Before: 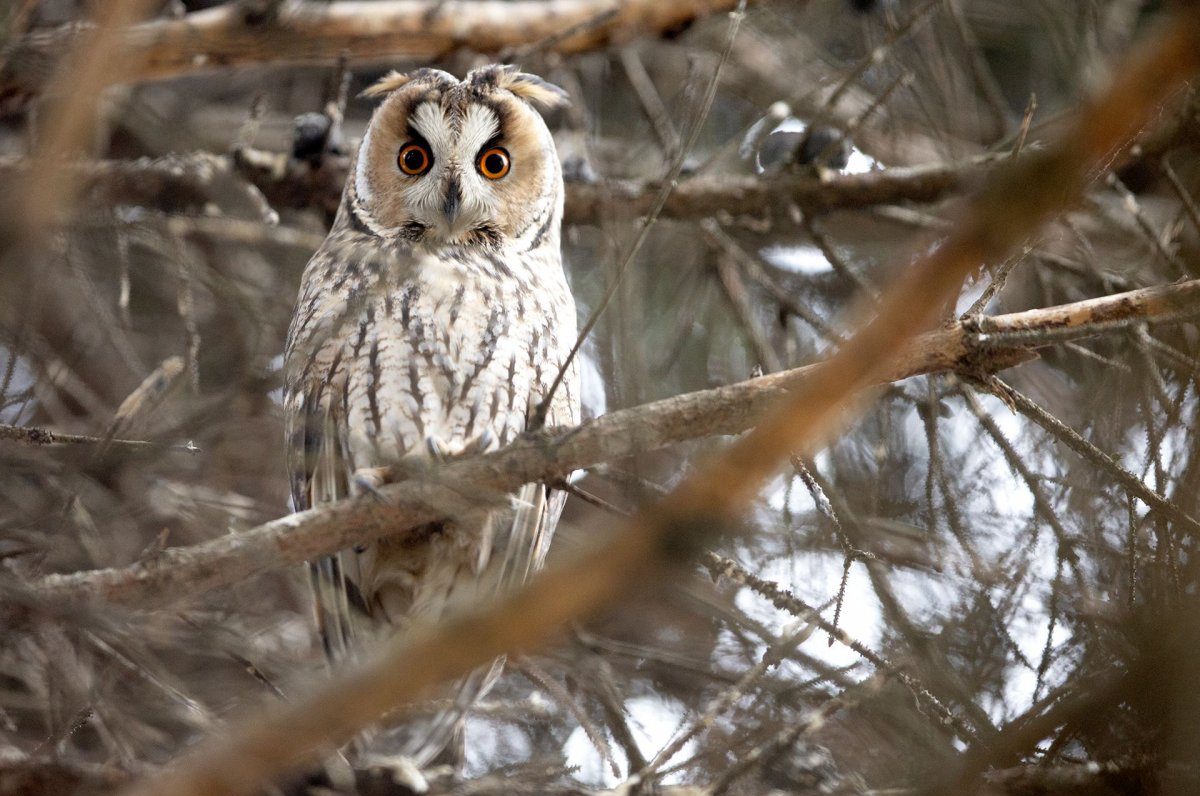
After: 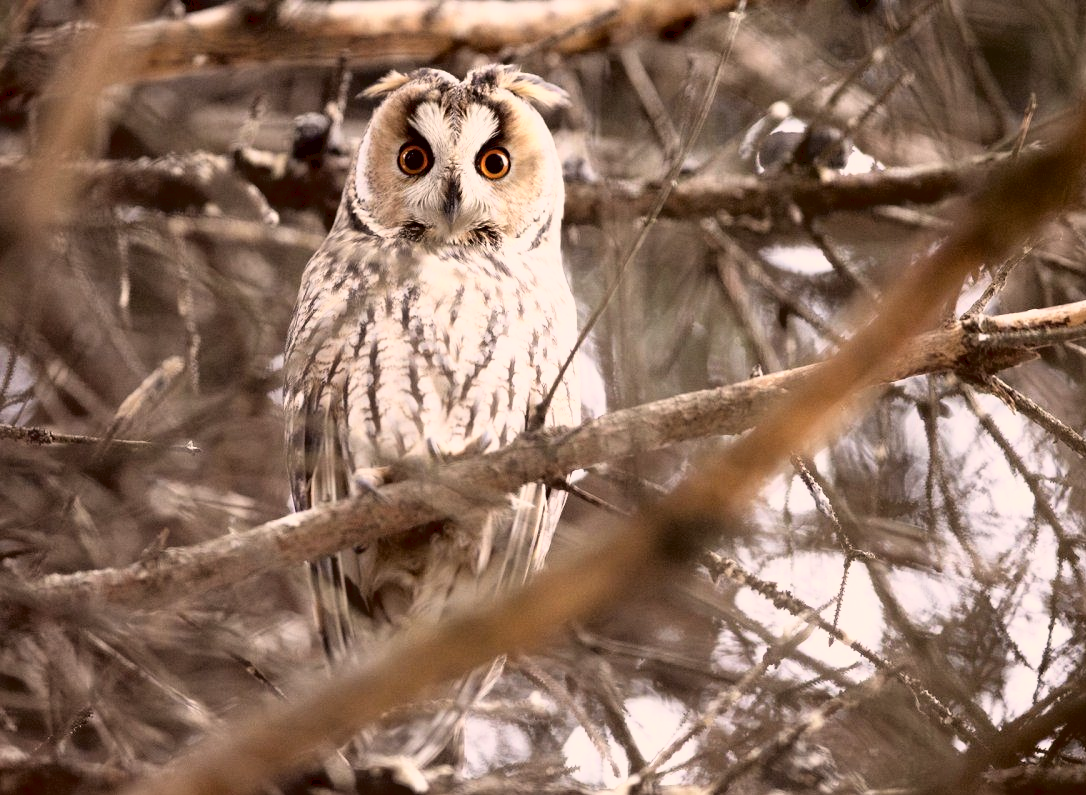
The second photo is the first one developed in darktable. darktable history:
tone curve: curves: ch0 [(0, 0.049) (0.113, 0.084) (0.285, 0.301) (0.673, 0.796) (0.845, 0.932) (0.994, 0.971)]; ch1 [(0, 0) (0.456, 0.424) (0.498, 0.5) (0.57, 0.557) (0.631, 0.635) (1, 1)]; ch2 [(0, 0) (0.395, 0.398) (0.44, 0.456) (0.502, 0.507) (0.55, 0.559) (0.67, 0.702) (1, 1)]
color balance rgb: global offset › luminance -0.374%, perceptual saturation grading › global saturation 0.609%
color correction: highlights a* 10.17, highlights b* 9.7, shadows a* 8.38, shadows b* 7.6, saturation 0.789
crop: right 9.481%, bottom 0.035%
